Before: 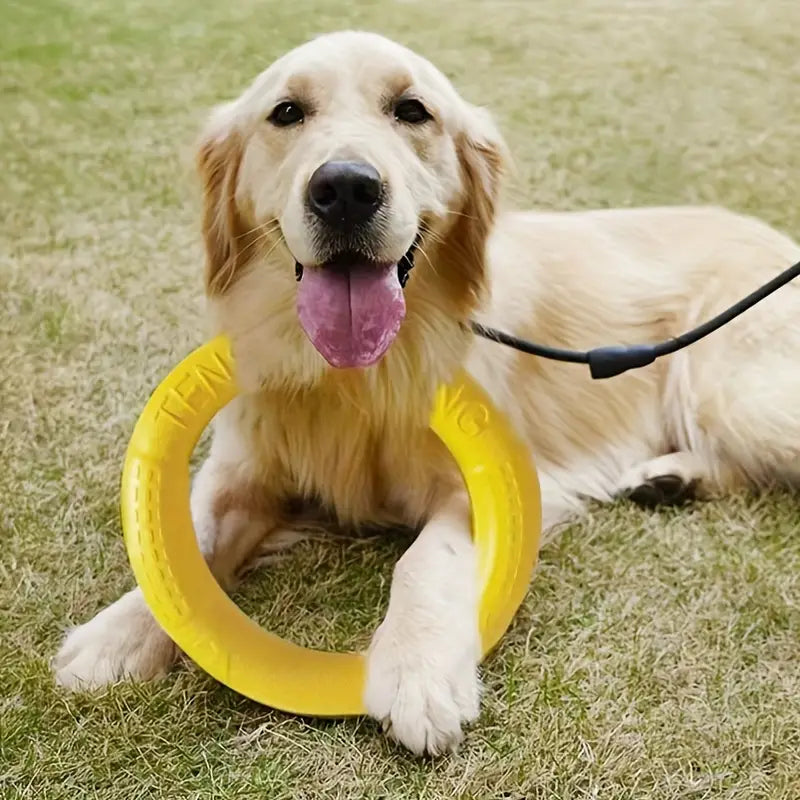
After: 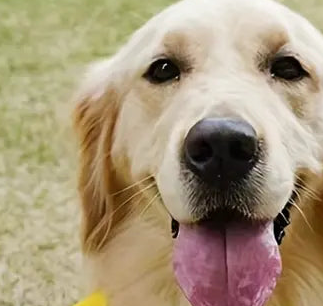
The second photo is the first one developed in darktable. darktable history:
crop: left 15.584%, top 5.442%, right 43.998%, bottom 56.276%
